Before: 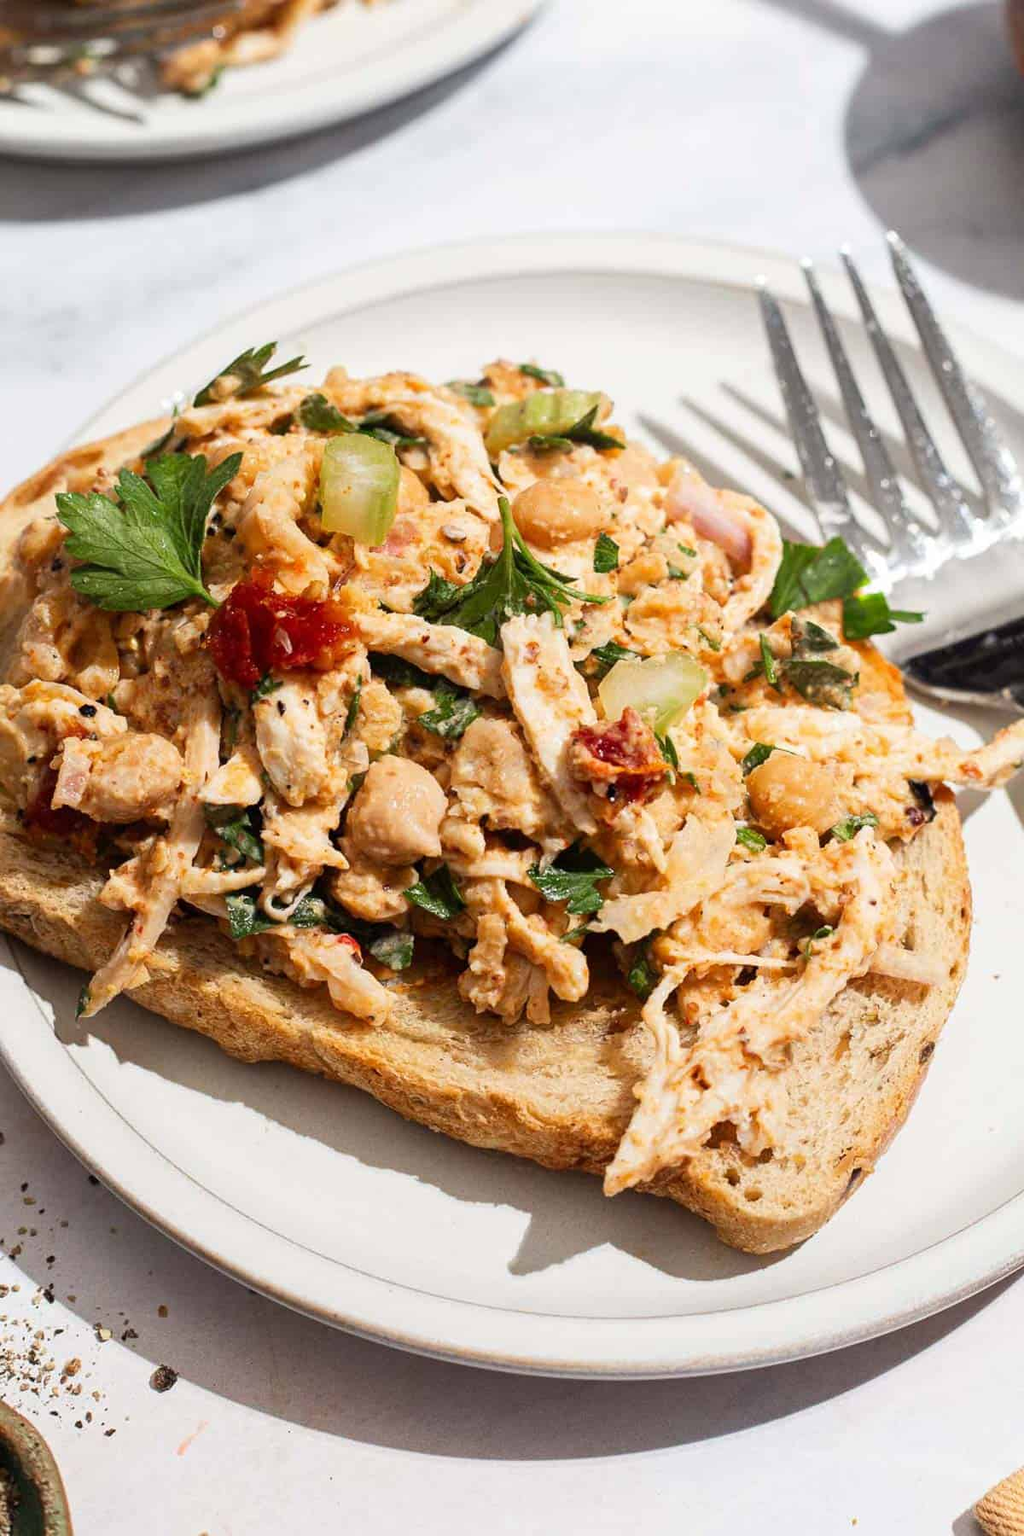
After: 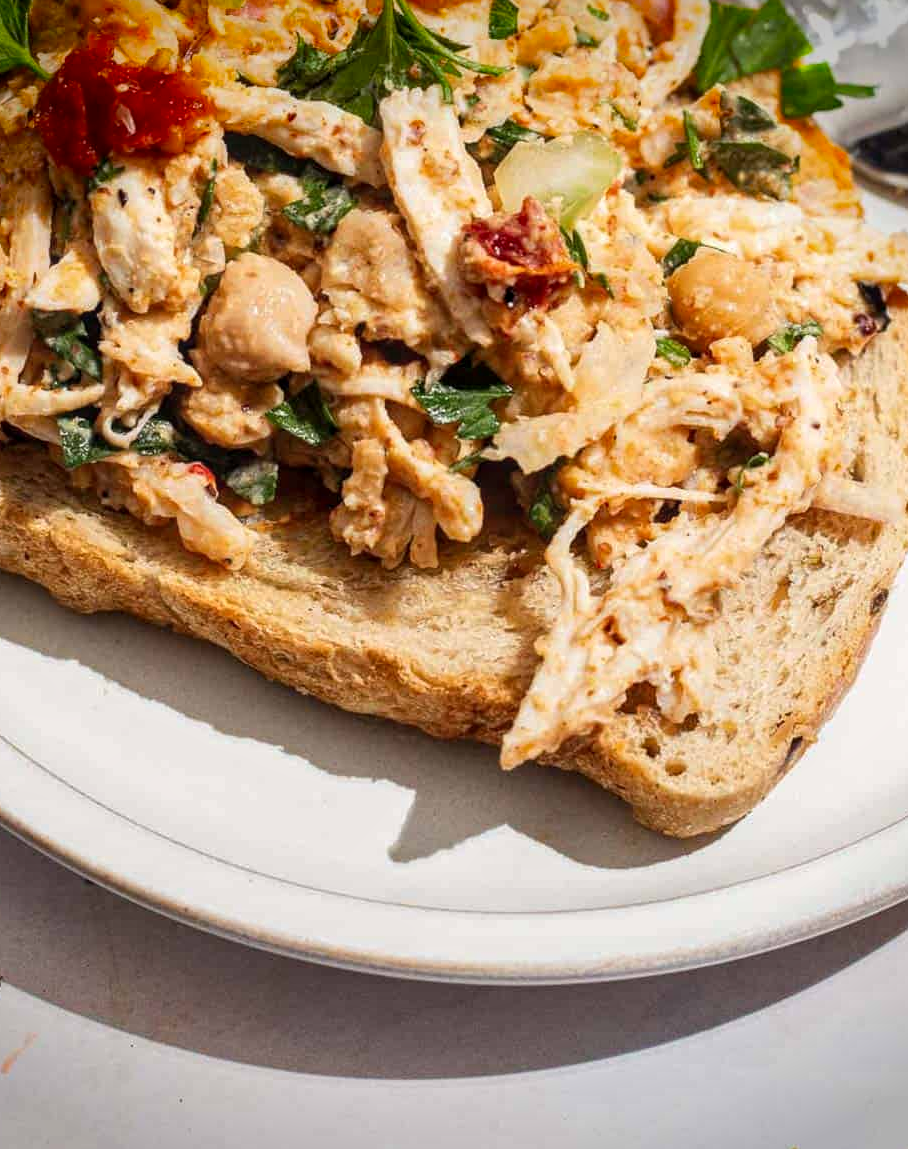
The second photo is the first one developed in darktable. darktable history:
local contrast: on, module defaults
crop and rotate: left 17.299%, top 35.115%, right 7.015%, bottom 1.024%
vignetting: fall-off start 88.53%, fall-off radius 44.2%, saturation 0.376, width/height ratio 1.161
